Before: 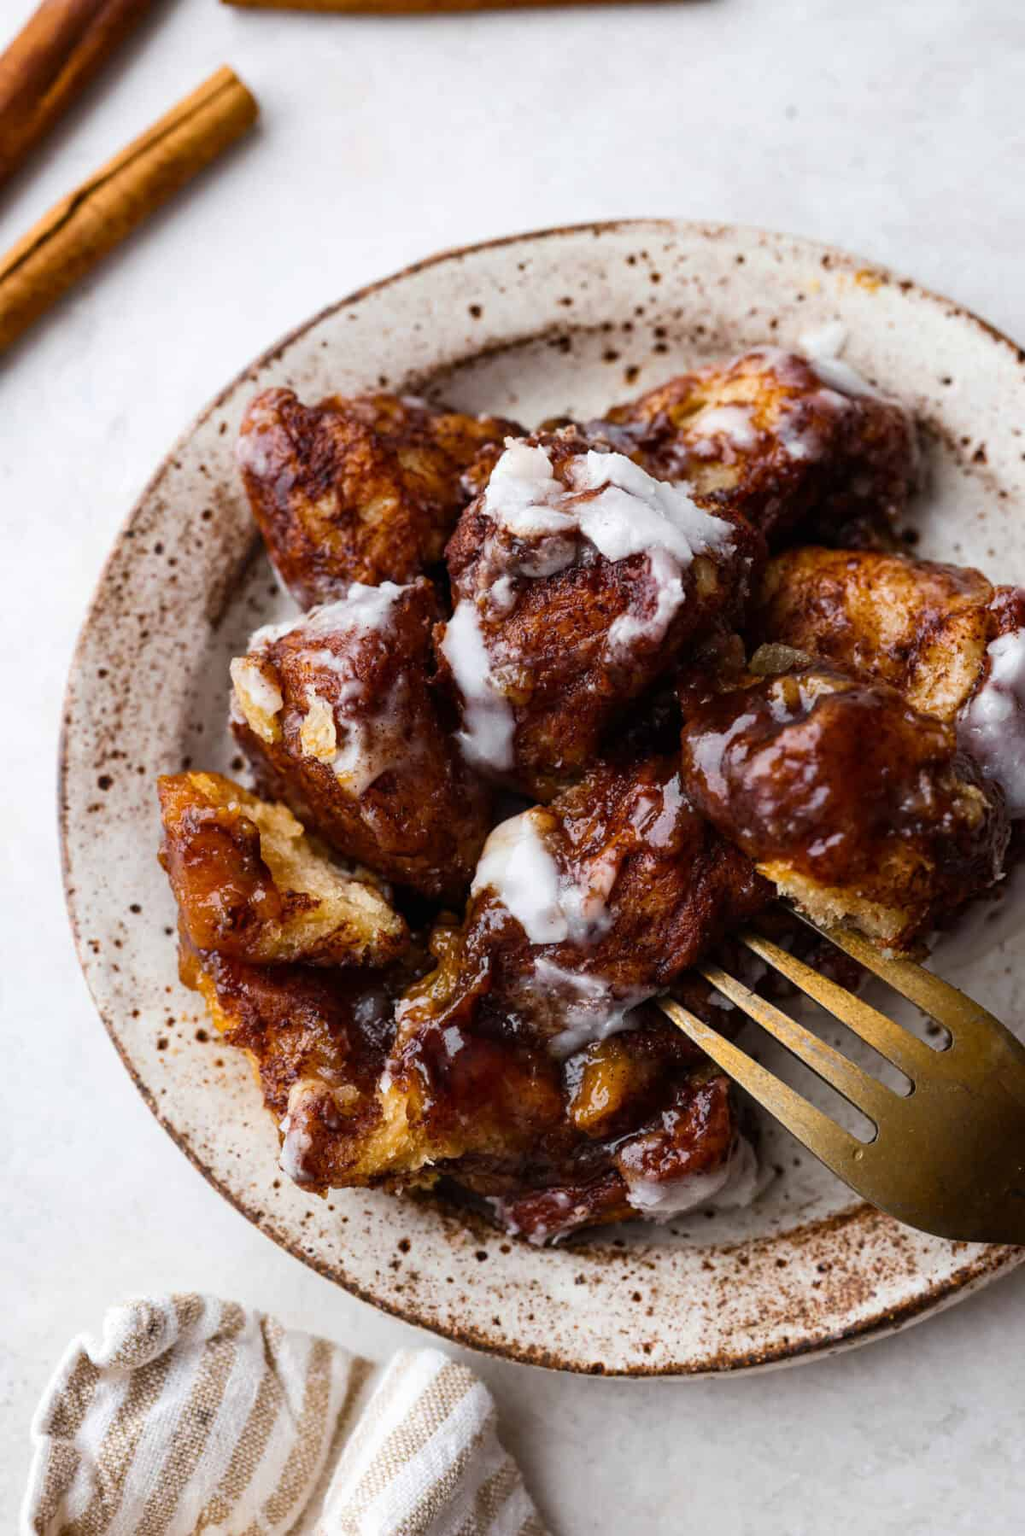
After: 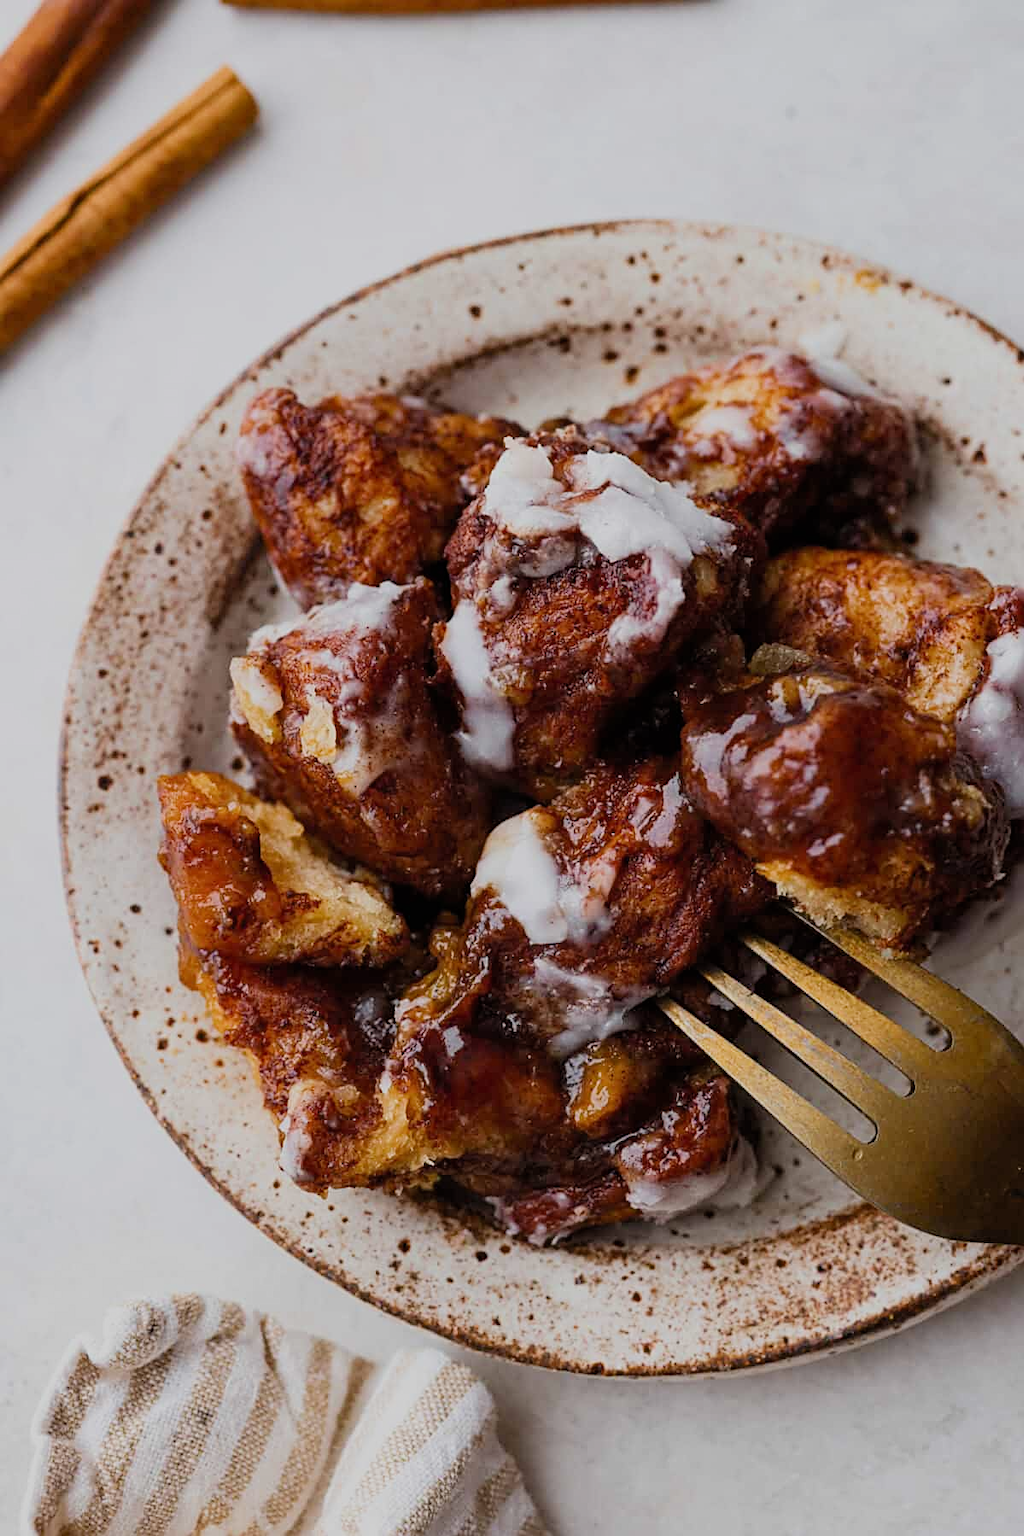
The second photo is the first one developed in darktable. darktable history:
filmic rgb: black relative exposure -13 EV, threshold 3 EV, target white luminance 85%, hardness 6.3, latitude 42.11%, contrast 0.858, shadows ↔ highlights balance 8.63%, color science v4 (2020), enable highlight reconstruction true
fill light: on, module defaults
sharpen: on, module defaults
